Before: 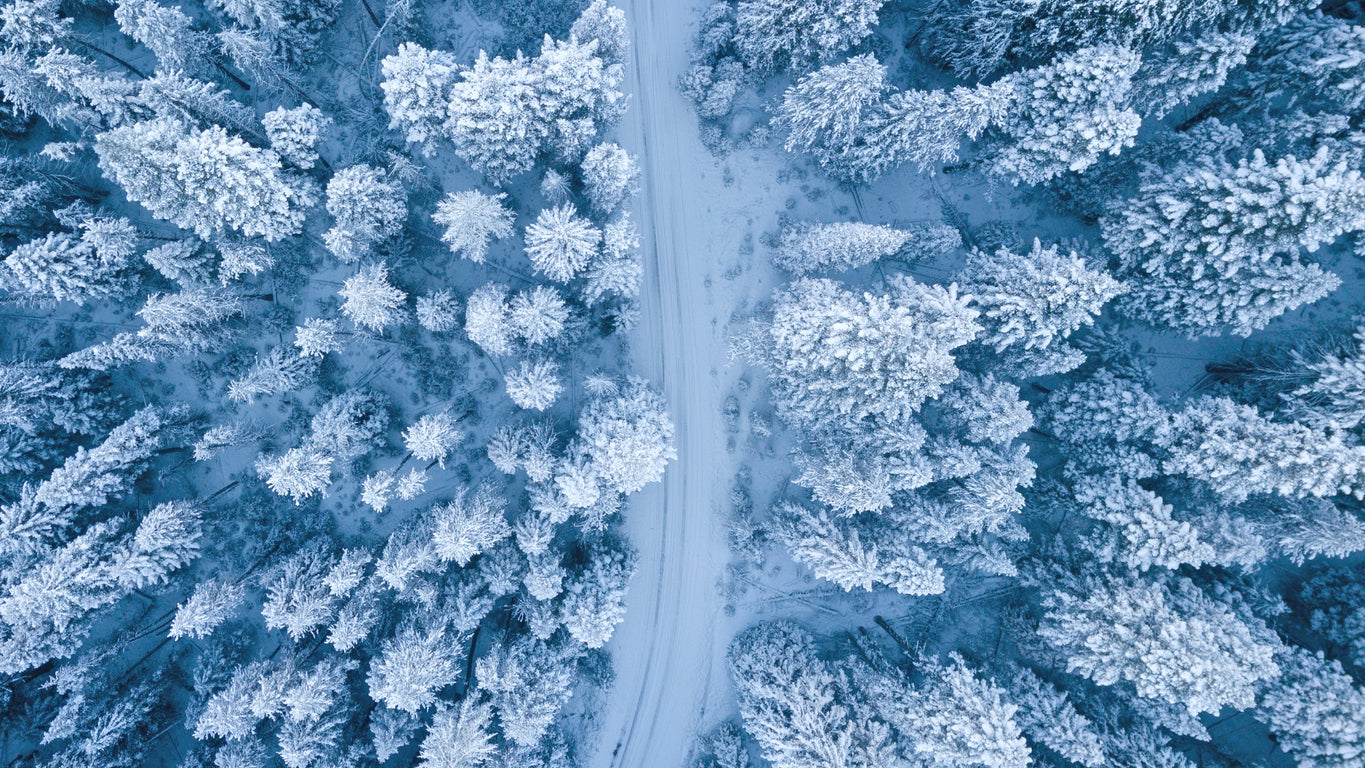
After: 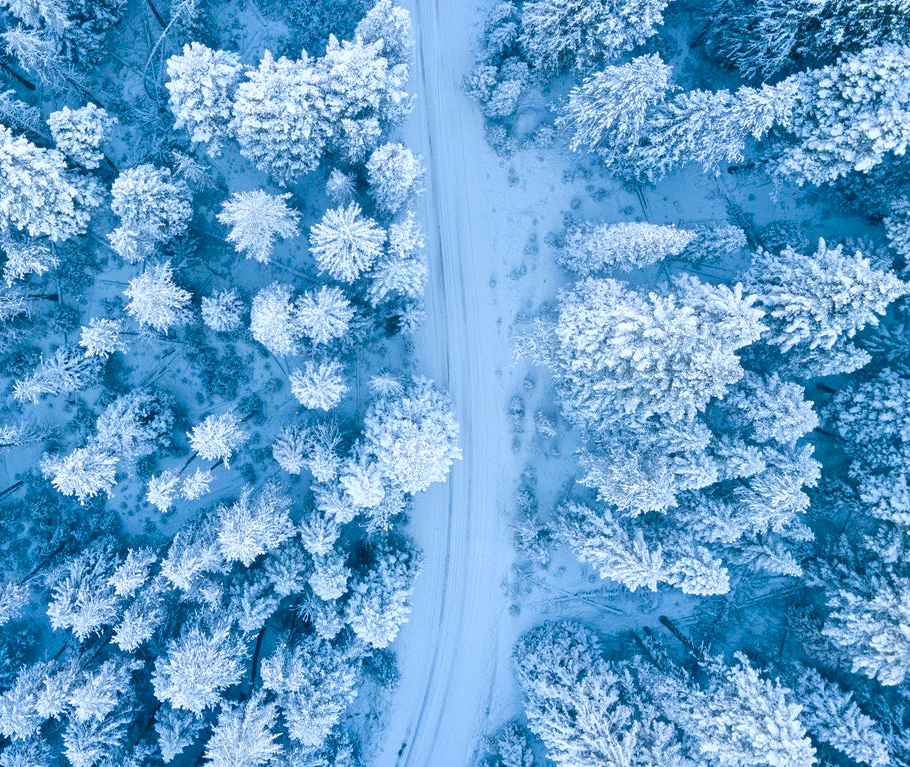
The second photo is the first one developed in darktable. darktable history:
crop and rotate: left 15.754%, right 17.579%
color zones: curves: ch0 [(0.099, 0.624) (0.257, 0.596) (0.384, 0.376) (0.529, 0.492) (0.697, 0.564) (0.768, 0.532) (0.908, 0.644)]; ch1 [(0.112, 0.564) (0.254, 0.612) (0.432, 0.676) (0.592, 0.456) (0.743, 0.684) (0.888, 0.536)]; ch2 [(0.25, 0.5) (0.469, 0.36) (0.75, 0.5)]
